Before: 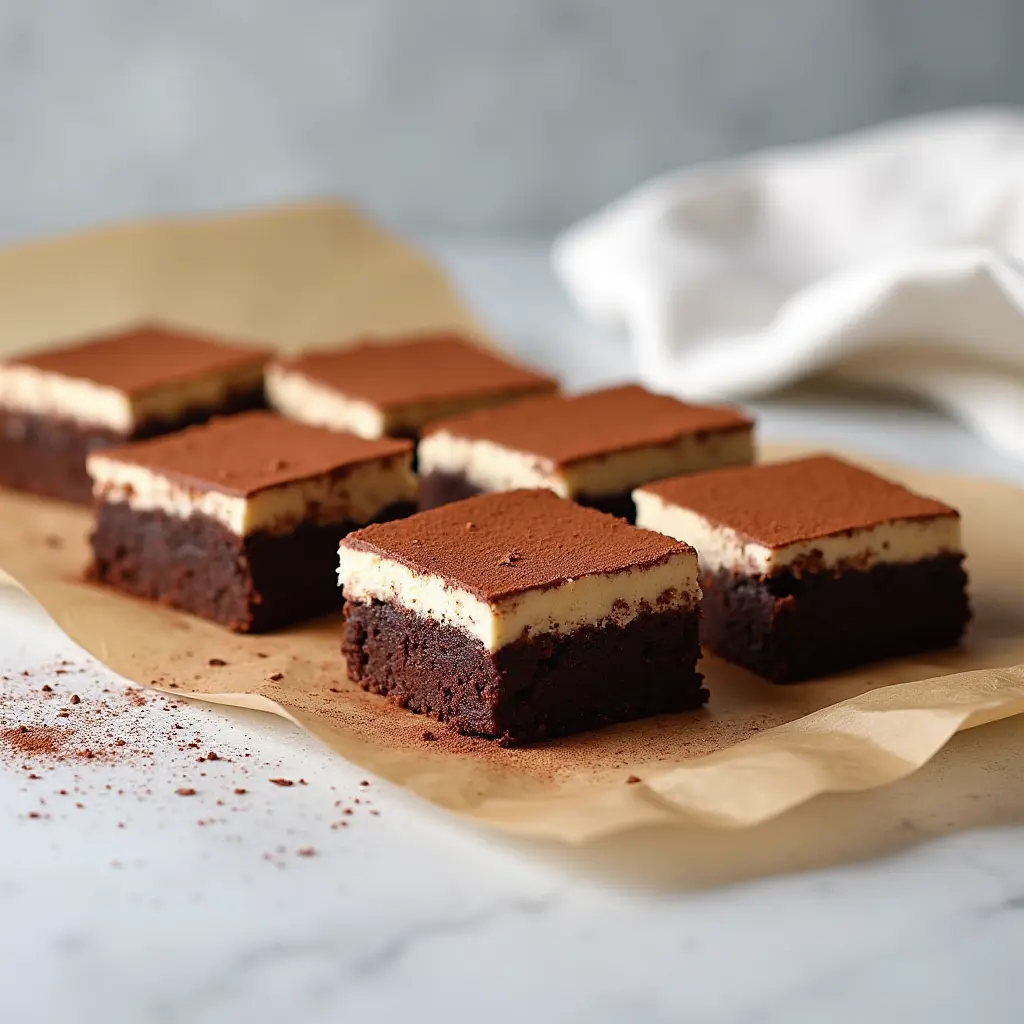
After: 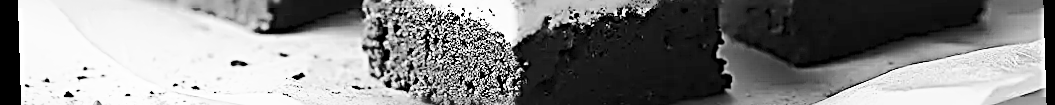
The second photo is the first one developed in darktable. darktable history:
sharpen: radius 3.158, amount 1.731
rotate and perspective: rotation -1.77°, lens shift (horizontal) 0.004, automatic cropping off
exposure: exposure 0.6 EV, compensate highlight preservation false
crop and rotate: top 59.084%, bottom 30.916%
shadows and highlights: shadows -21.3, highlights 100, soften with gaussian
monochrome: on, module defaults
contrast brightness saturation: saturation -0.05
base curve: curves: ch0 [(0, 0) (0.025, 0.046) (0.112, 0.277) (0.467, 0.74) (0.814, 0.929) (1, 0.942)]
